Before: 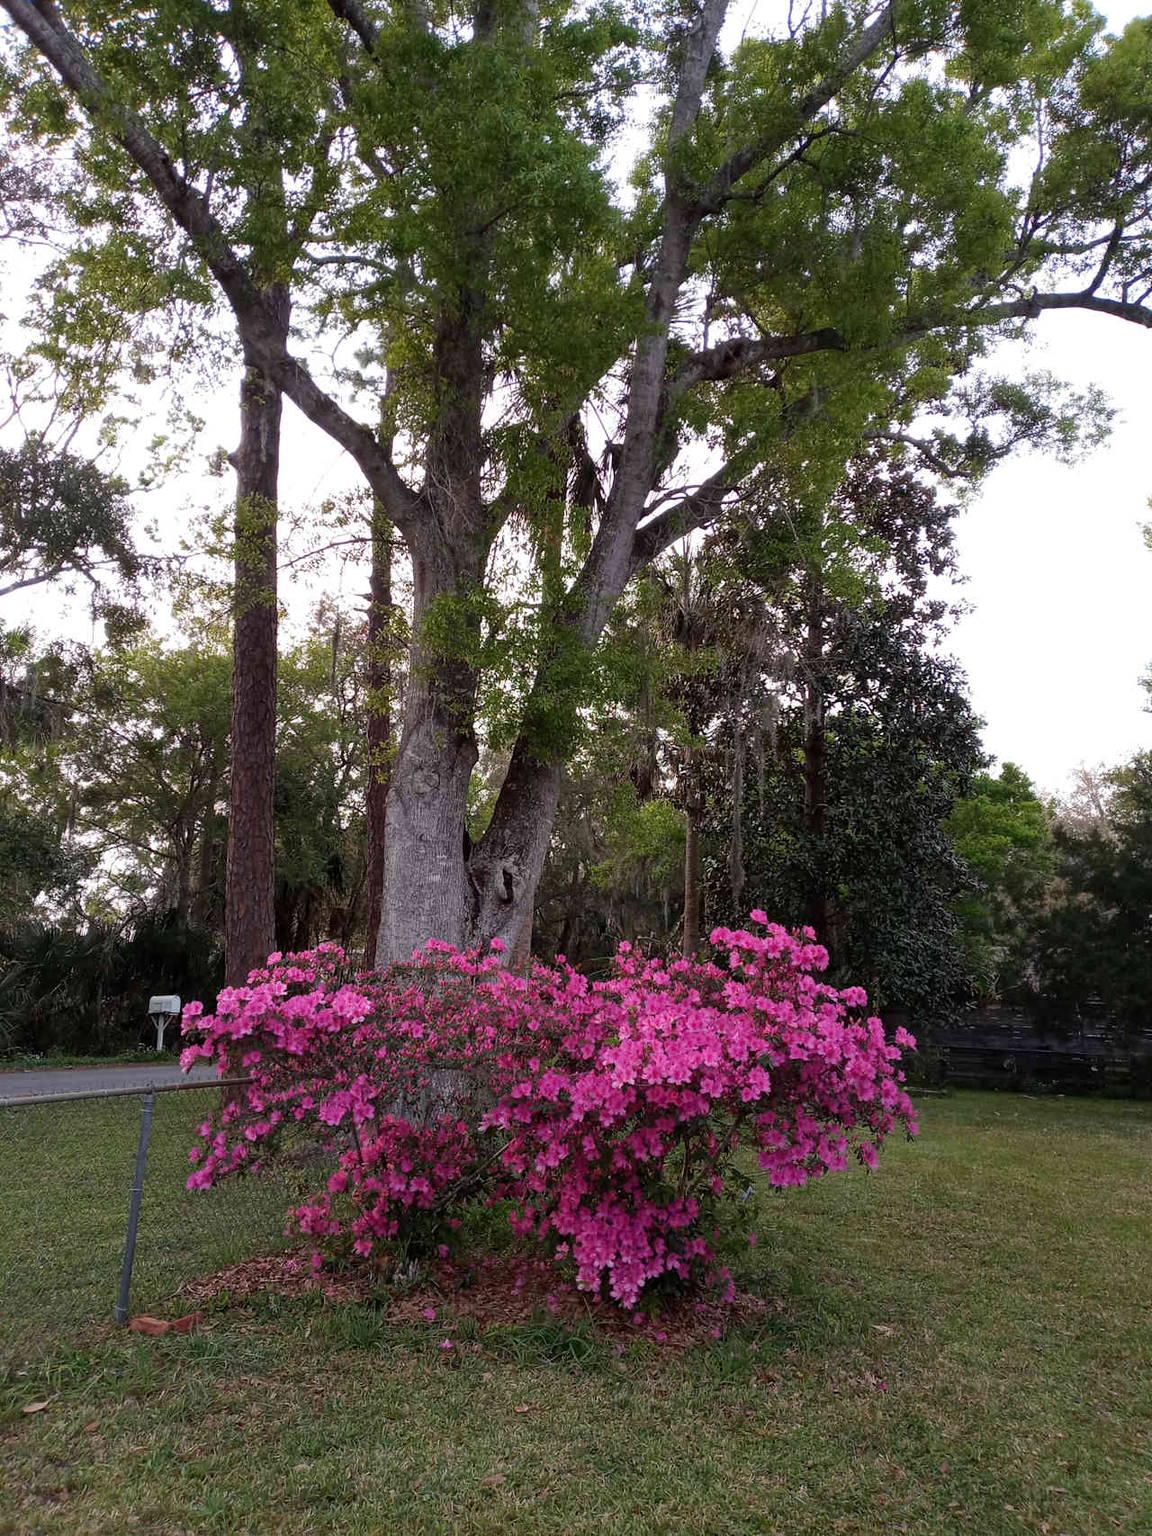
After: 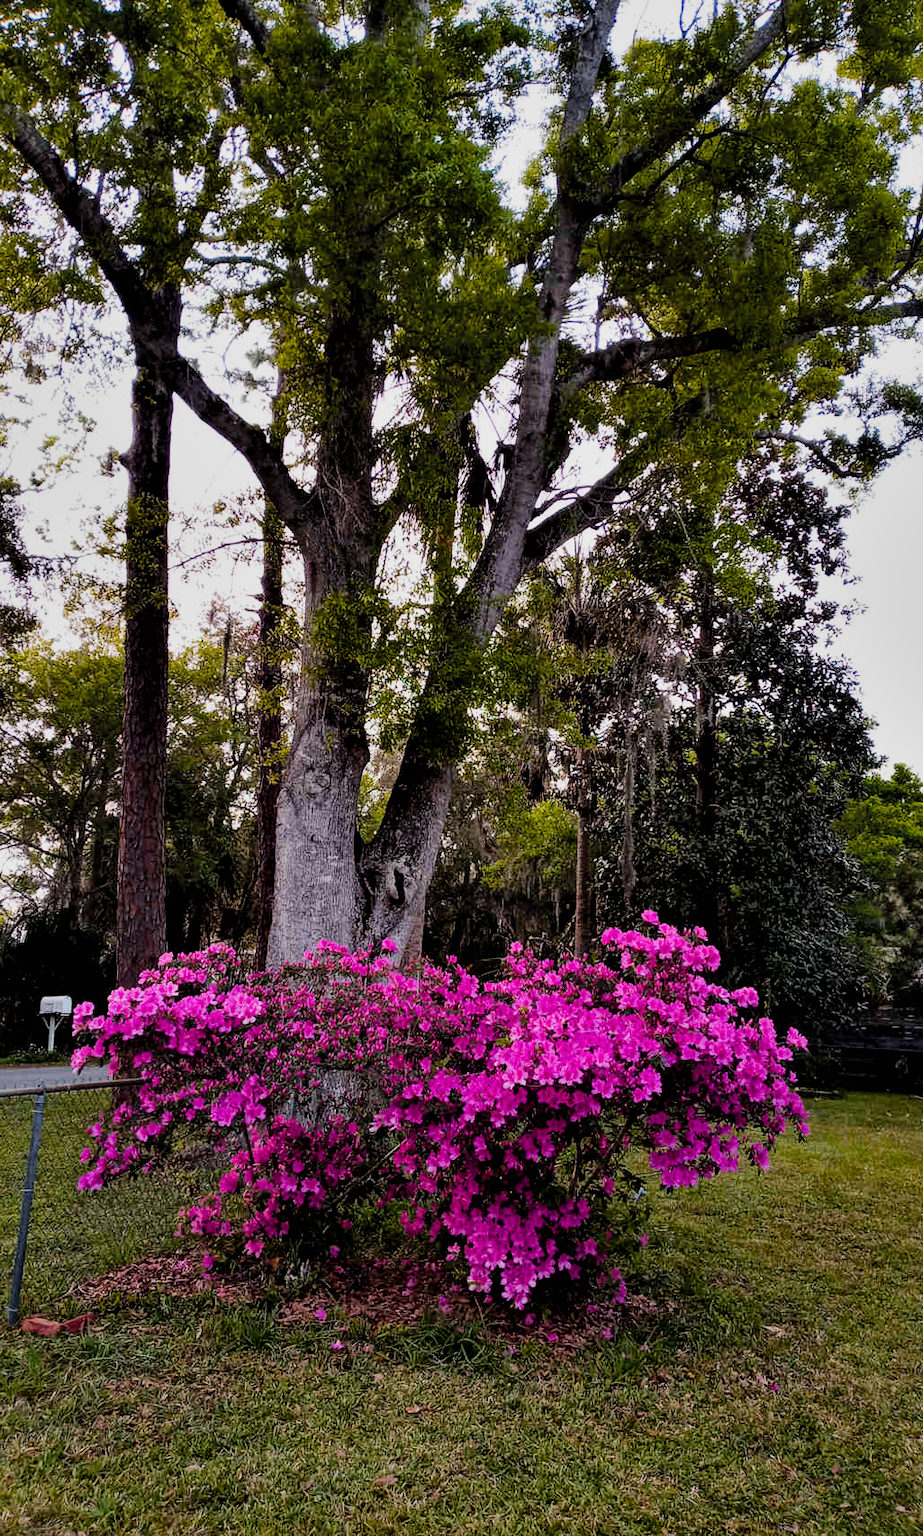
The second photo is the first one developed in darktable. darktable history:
crop and rotate: left 9.516%, right 10.295%
color balance rgb: linear chroma grading › global chroma 14.552%, perceptual saturation grading › global saturation 40.996%, hue shift -7.5°
contrast equalizer: octaves 7, y [[0.609, 0.611, 0.615, 0.613, 0.607, 0.603], [0.504, 0.498, 0.496, 0.499, 0.506, 0.516], [0 ×6], [0 ×6], [0 ×6]]
shadows and highlights: shadows 61.88, white point adjustment 0.551, highlights -33.34, compress 83.37%
filmic rgb: black relative exposure -7.16 EV, white relative exposure 5.35 EV, hardness 3.02
